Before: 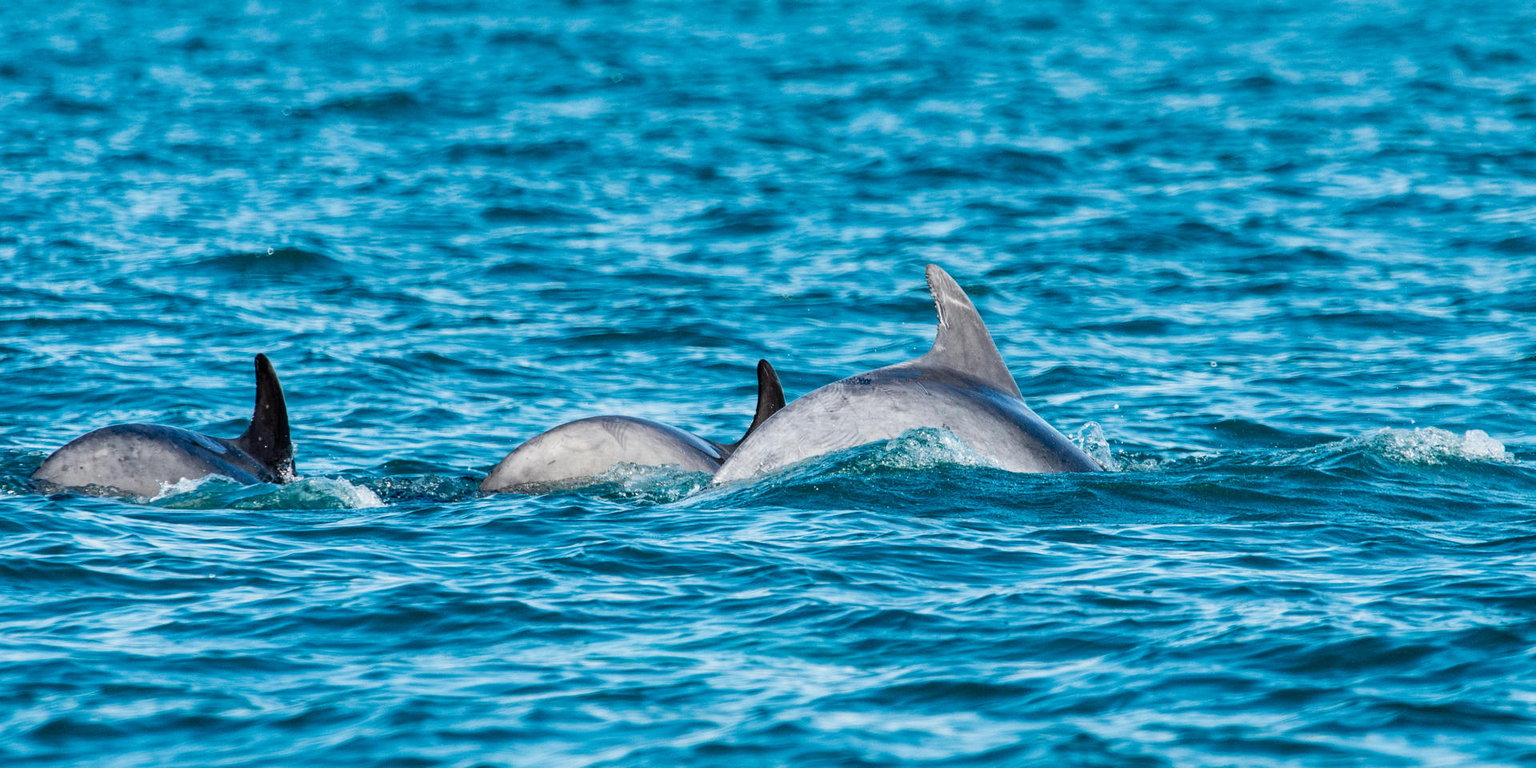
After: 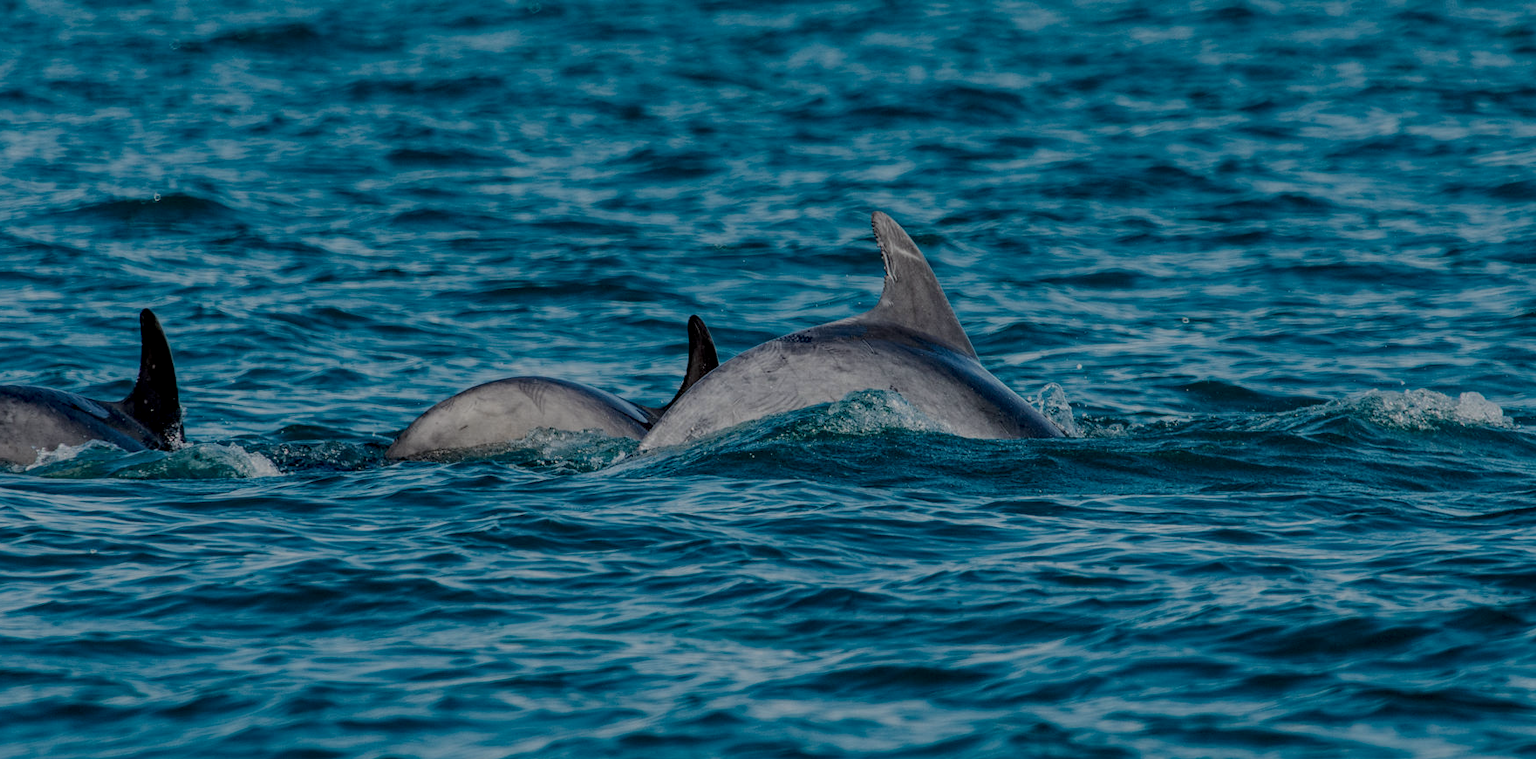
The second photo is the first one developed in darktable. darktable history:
crop and rotate: left 8.262%, top 9.226%
contrast brightness saturation: saturation -0.04
exposure: exposure -1.468 EV, compensate highlight preservation false
local contrast: on, module defaults
haze removal: adaptive false
